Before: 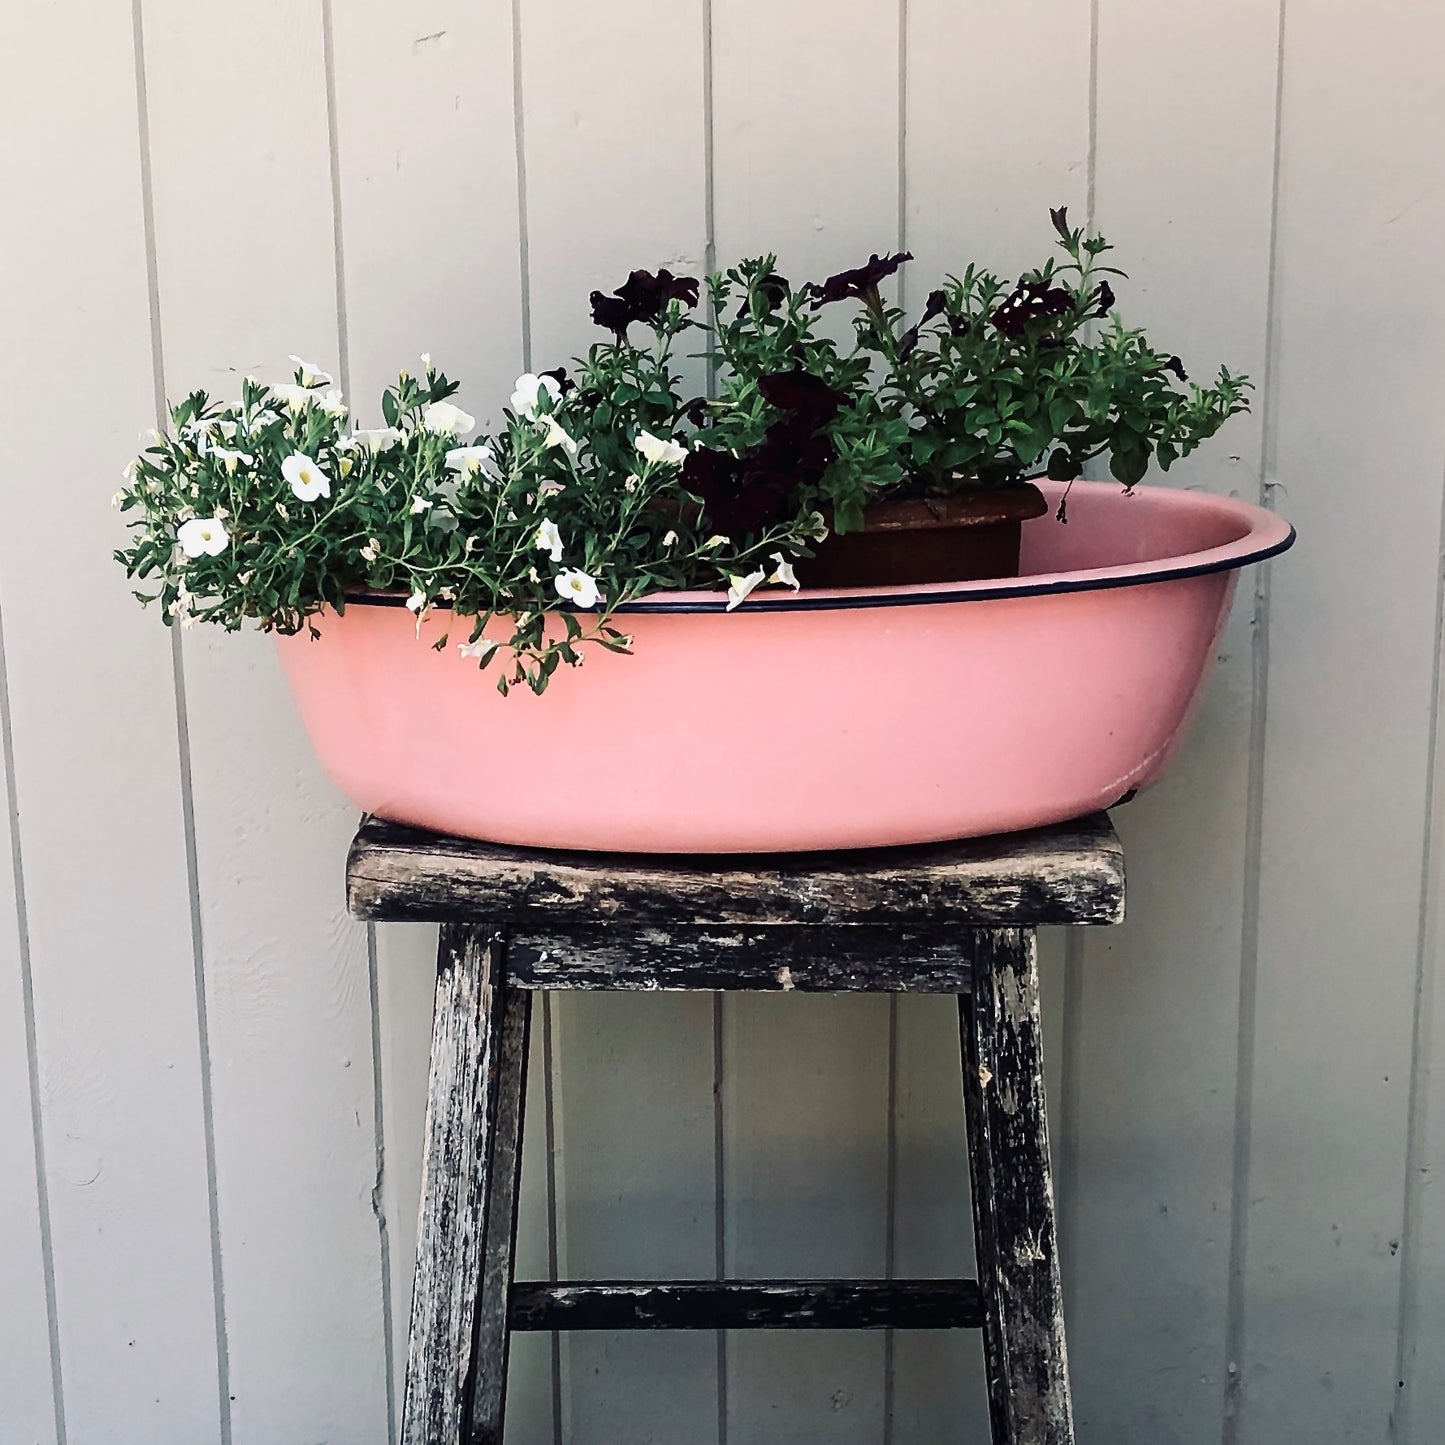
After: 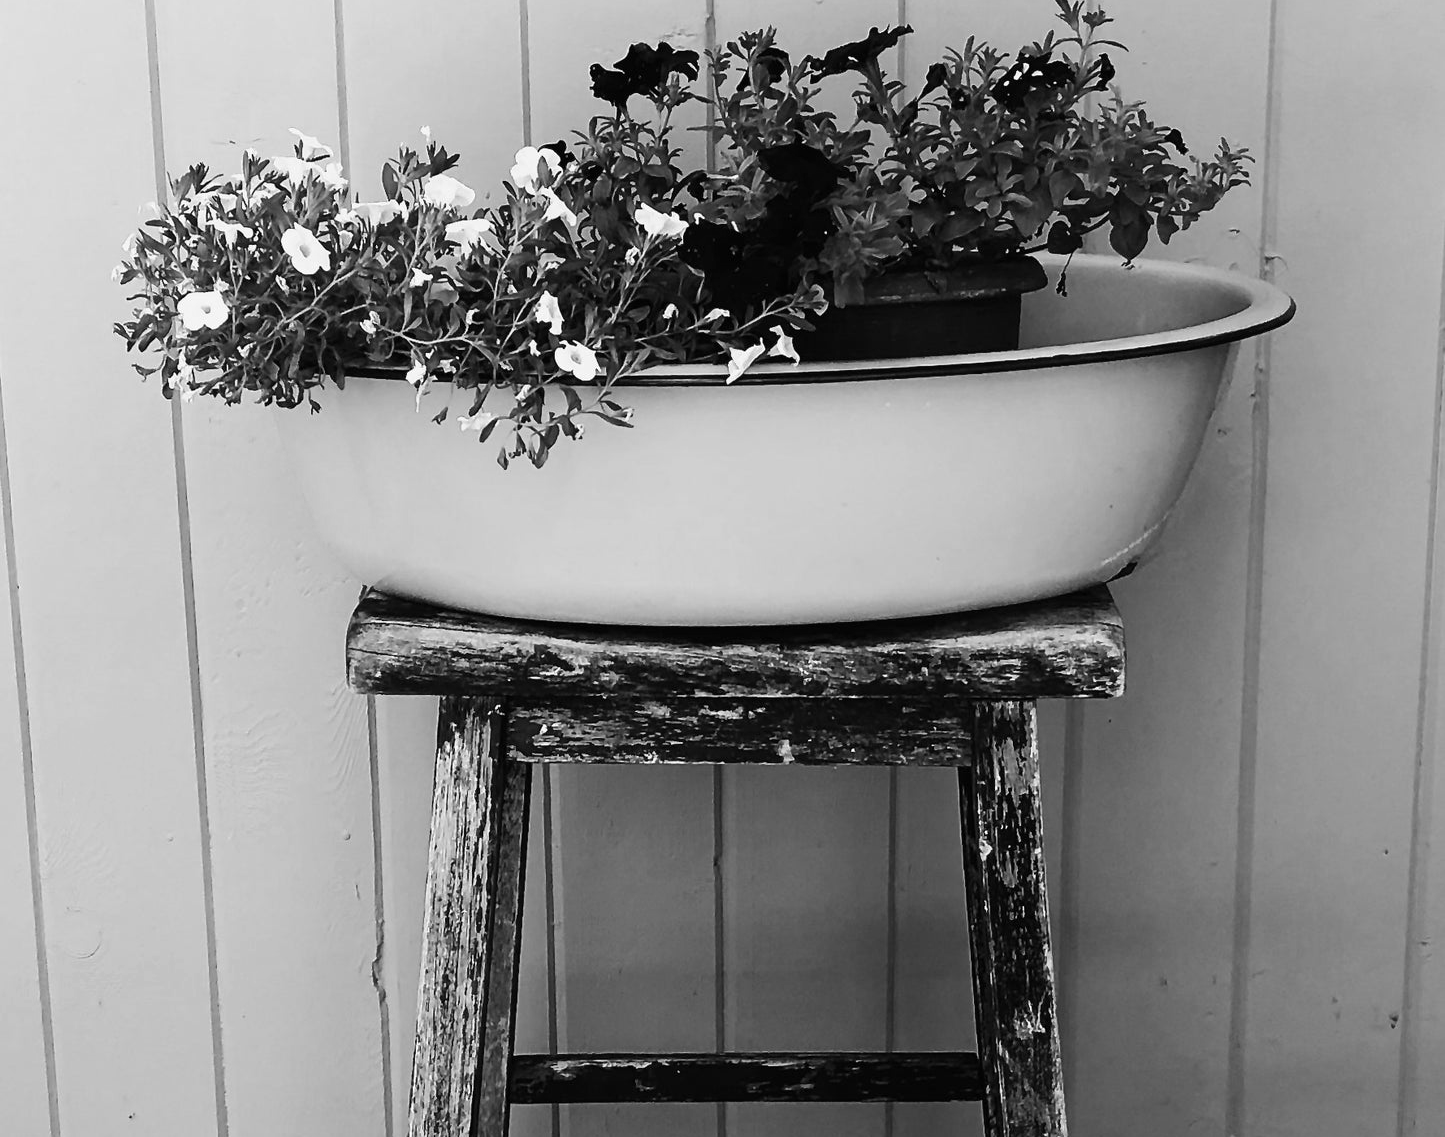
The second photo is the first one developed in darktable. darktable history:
color contrast: green-magenta contrast 0, blue-yellow contrast 0
crop and rotate: top 15.774%, bottom 5.506%
